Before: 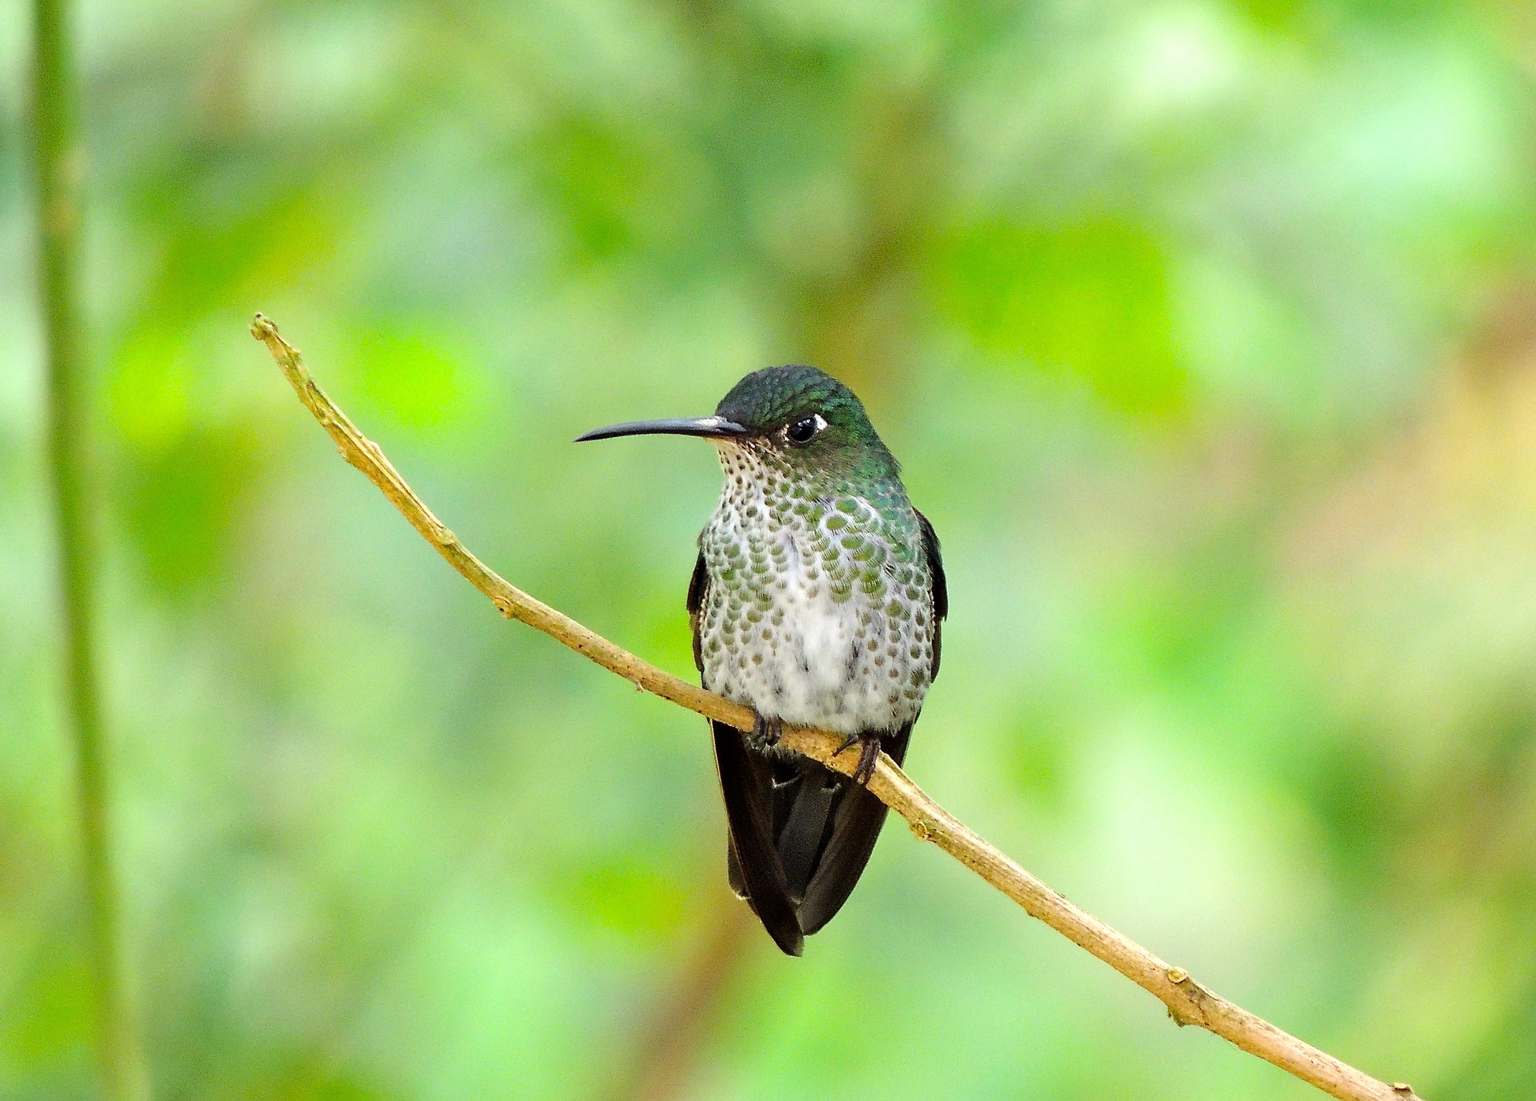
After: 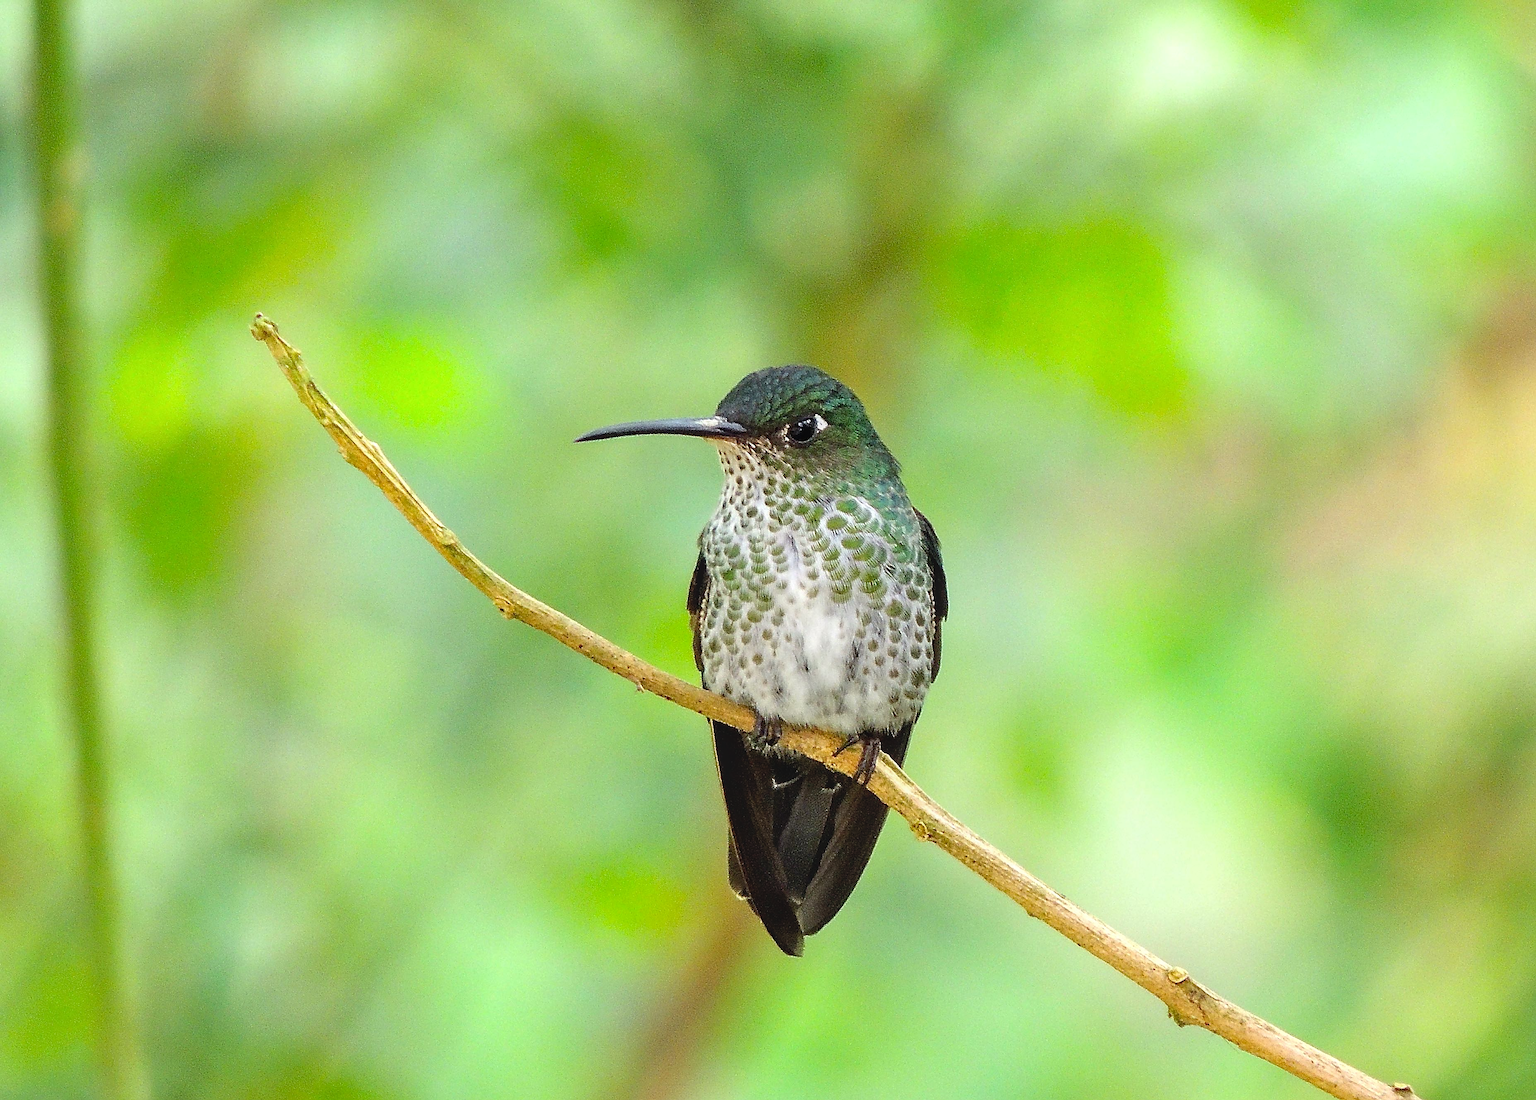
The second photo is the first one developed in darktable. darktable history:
local contrast: detail 109%
sharpen: on, module defaults
